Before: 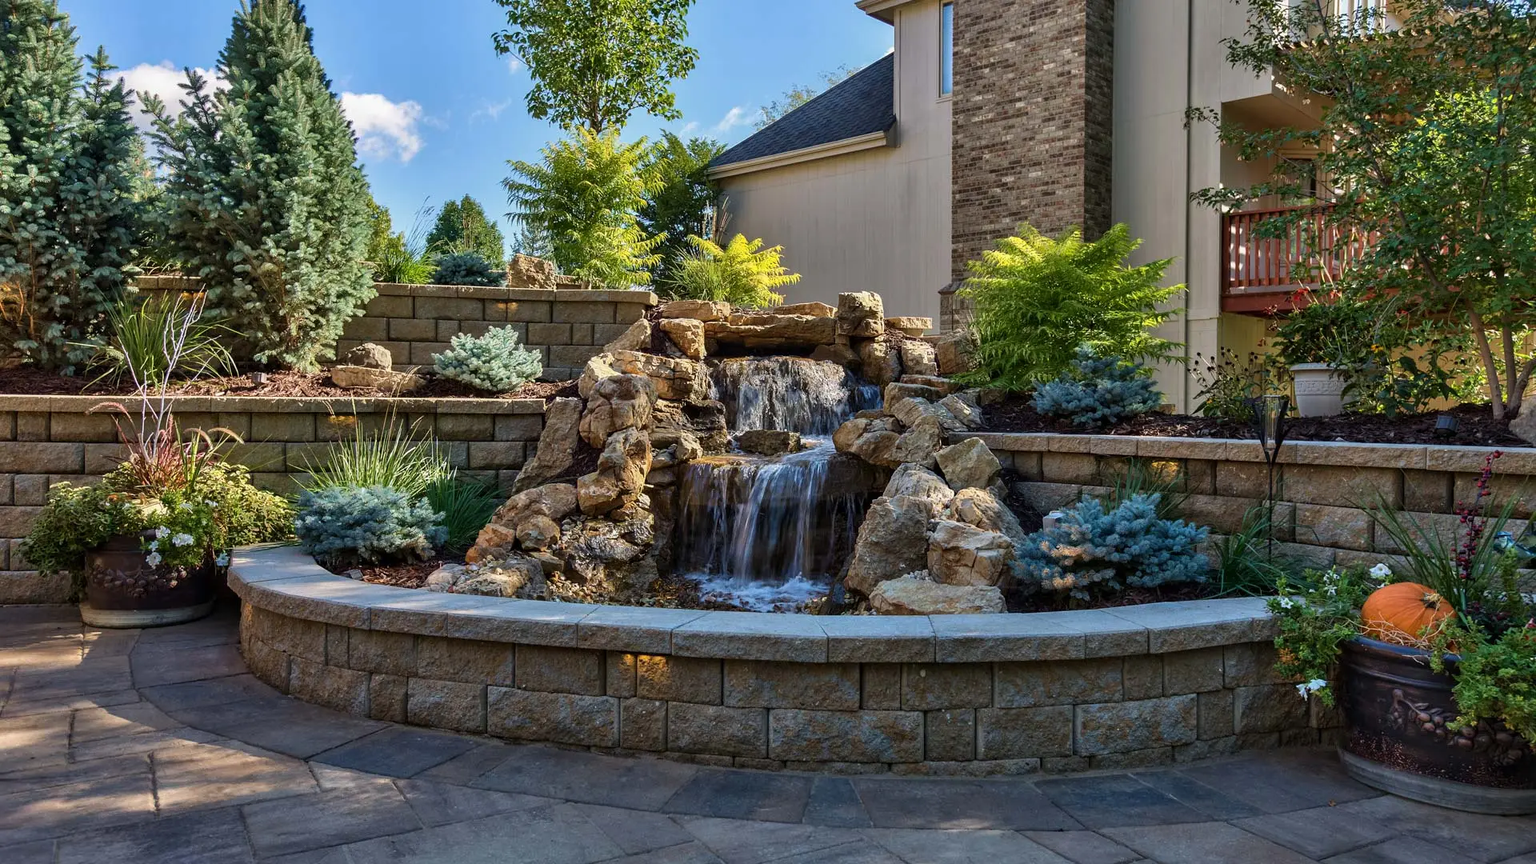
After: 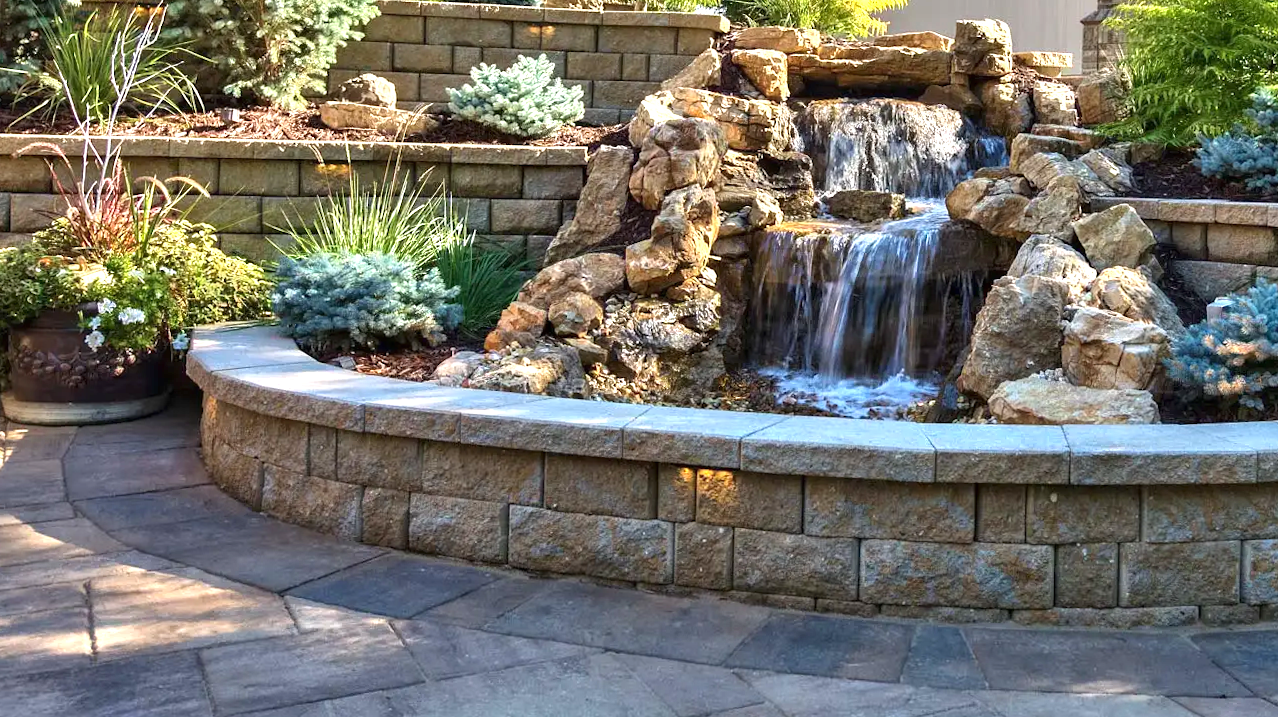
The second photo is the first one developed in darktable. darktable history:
exposure: black level correction 0, exposure 1.096 EV, compensate highlight preservation false
crop and rotate: angle -0.917°, left 3.685%, top 31.647%, right 27.828%
